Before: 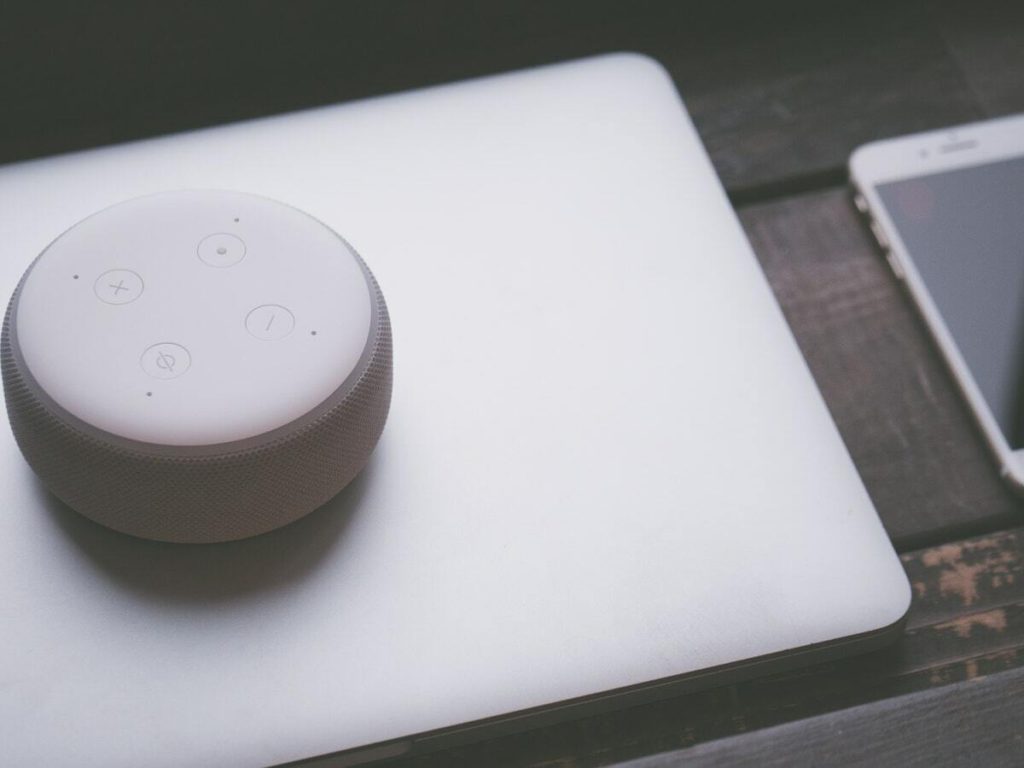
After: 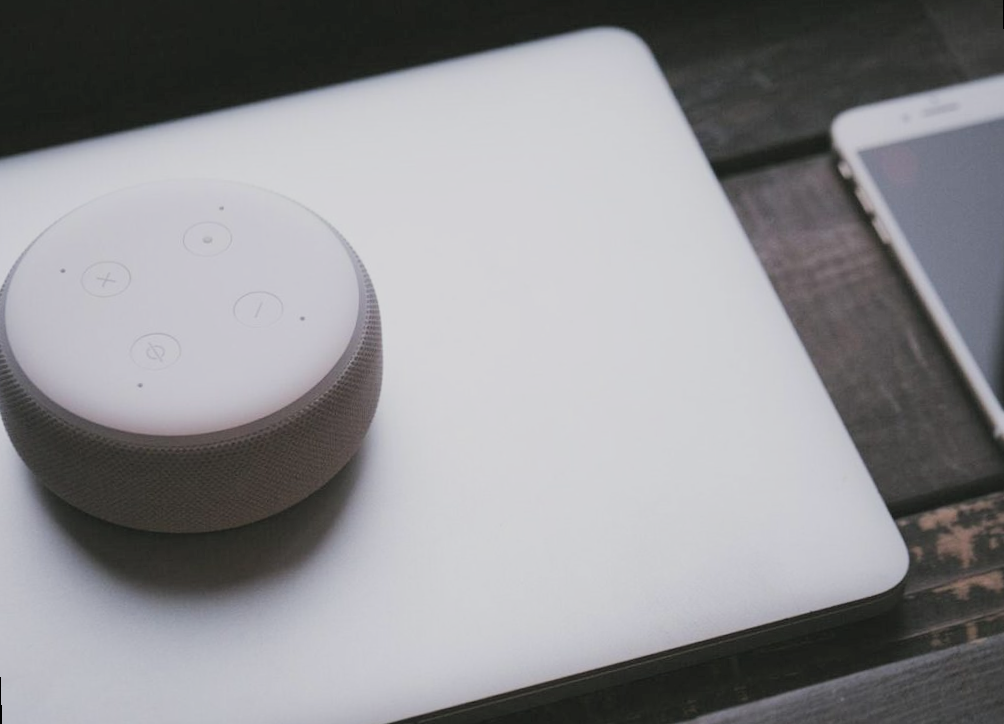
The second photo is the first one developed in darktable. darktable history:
rotate and perspective: rotation -2°, crop left 0.022, crop right 0.978, crop top 0.049, crop bottom 0.951
filmic rgb: black relative exposure -5 EV, hardness 2.88, contrast 1.2, highlights saturation mix -30%
